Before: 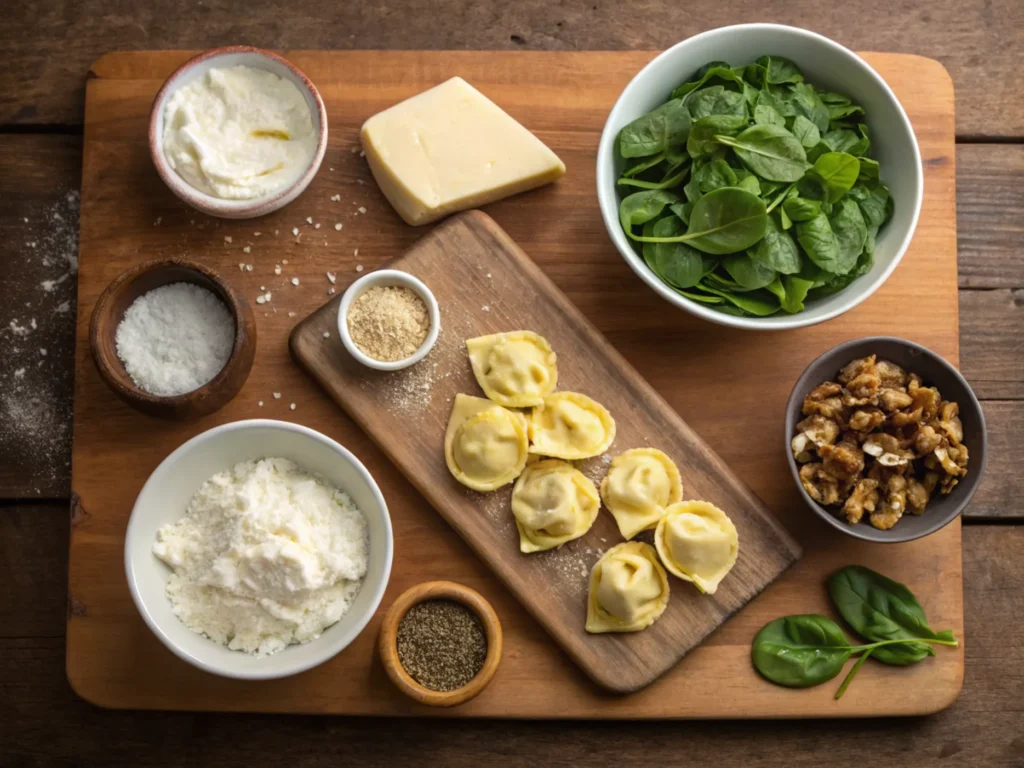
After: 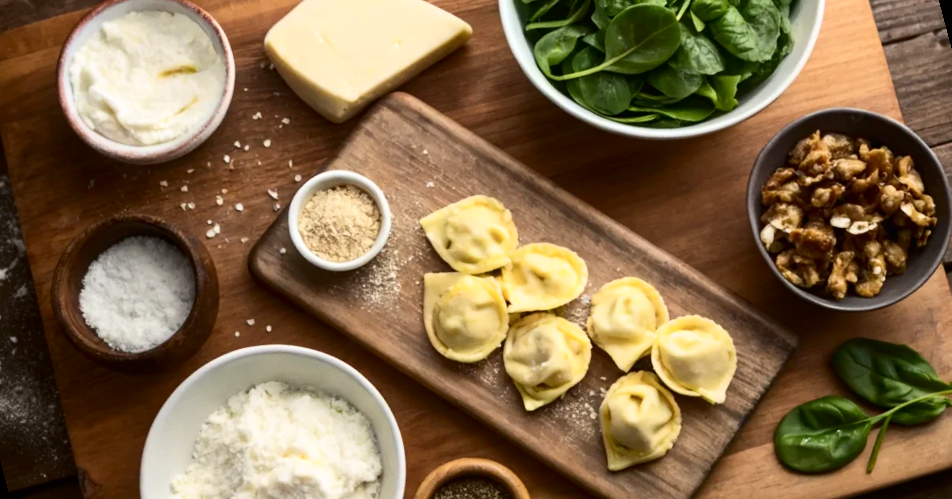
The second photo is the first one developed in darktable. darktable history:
contrast brightness saturation: contrast 0.28
rotate and perspective: rotation -14.8°, crop left 0.1, crop right 0.903, crop top 0.25, crop bottom 0.748
